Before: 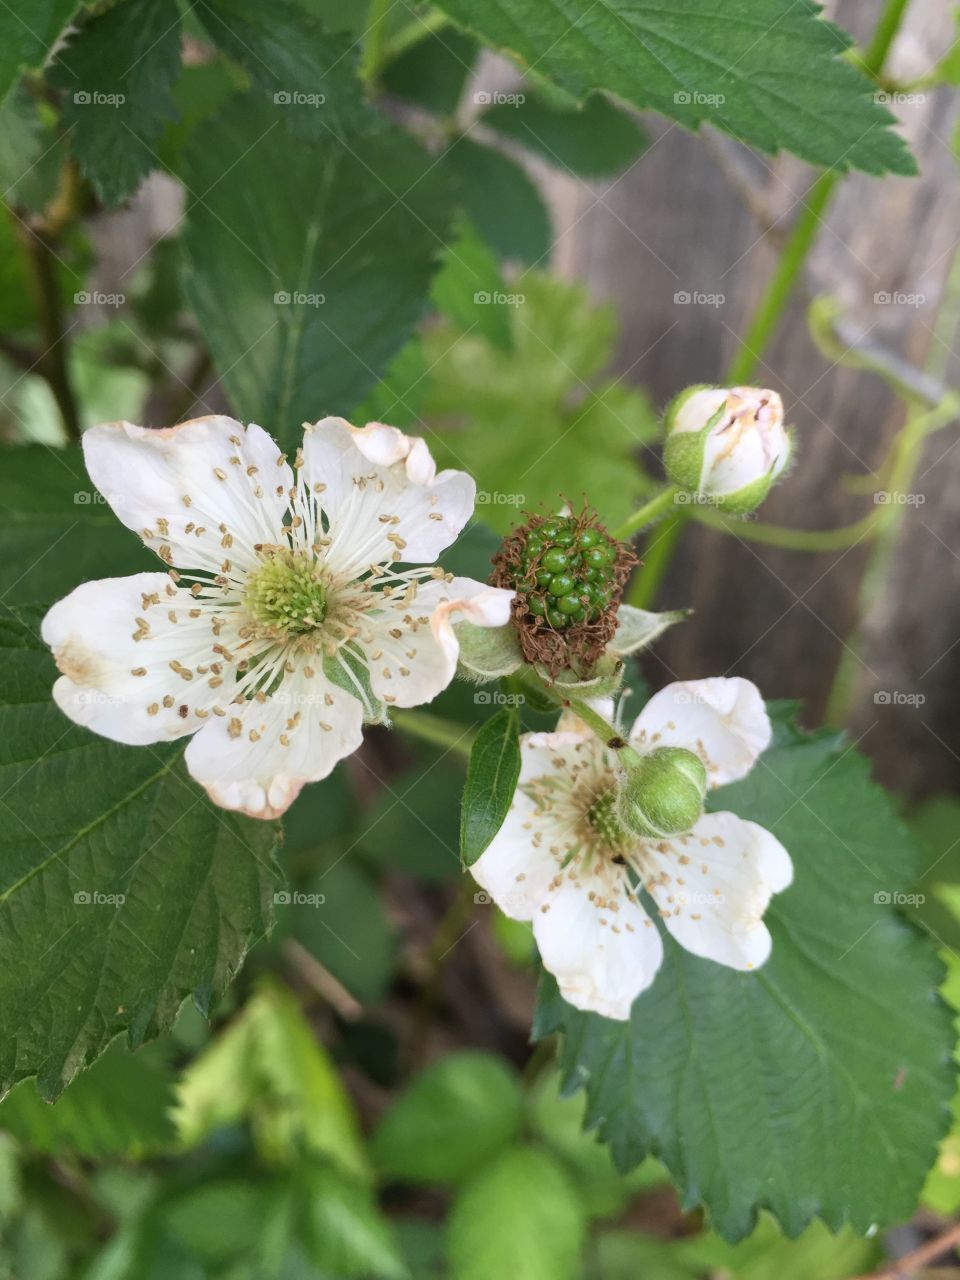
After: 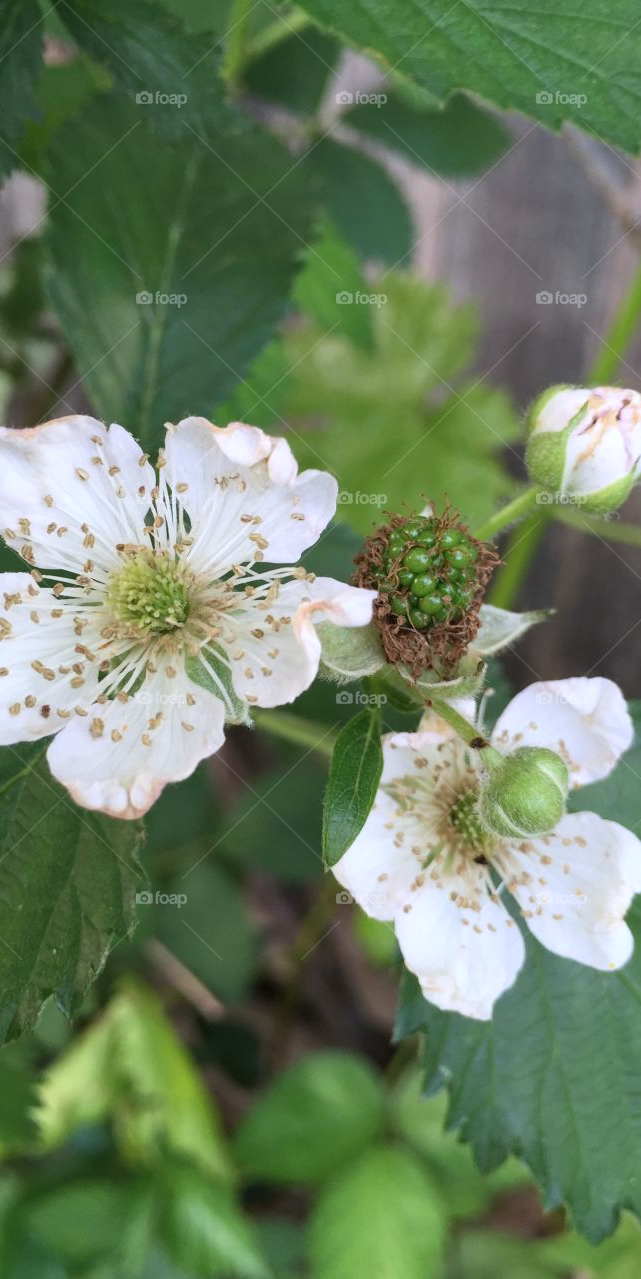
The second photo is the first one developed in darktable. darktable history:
exposure: compensate exposure bias true, compensate highlight preservation false
crop and rotate: left 14.446%, right 18.719%
color calibration: illuminant as shot in camera, x 0.358, y 0.373, temperature 4628.91 K
